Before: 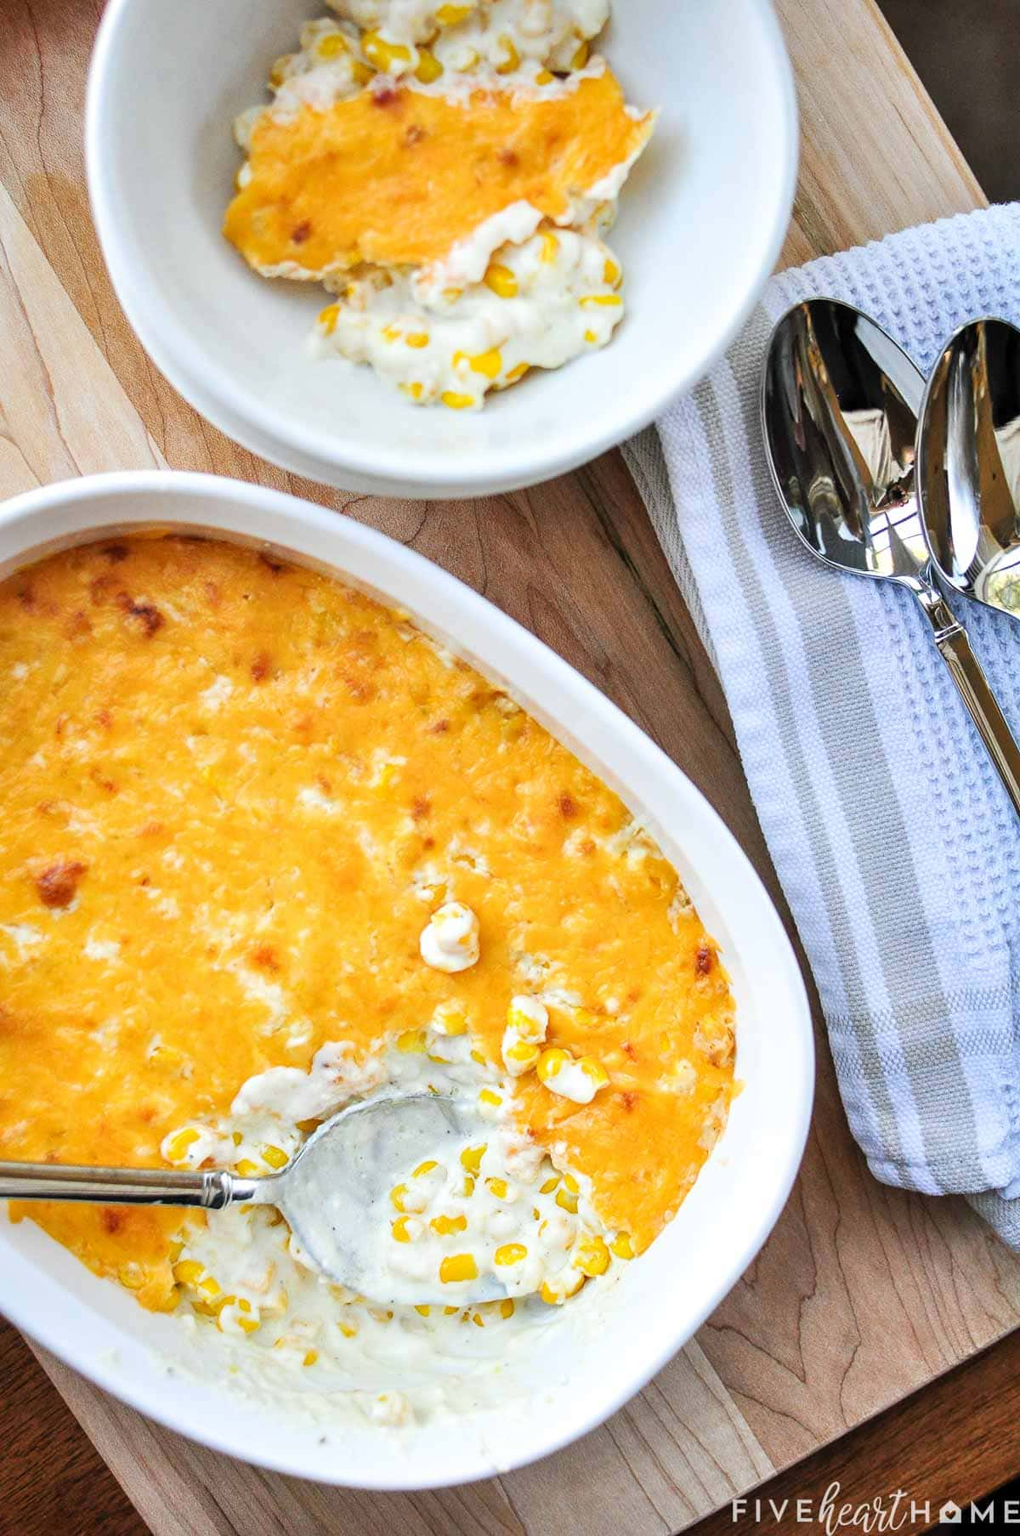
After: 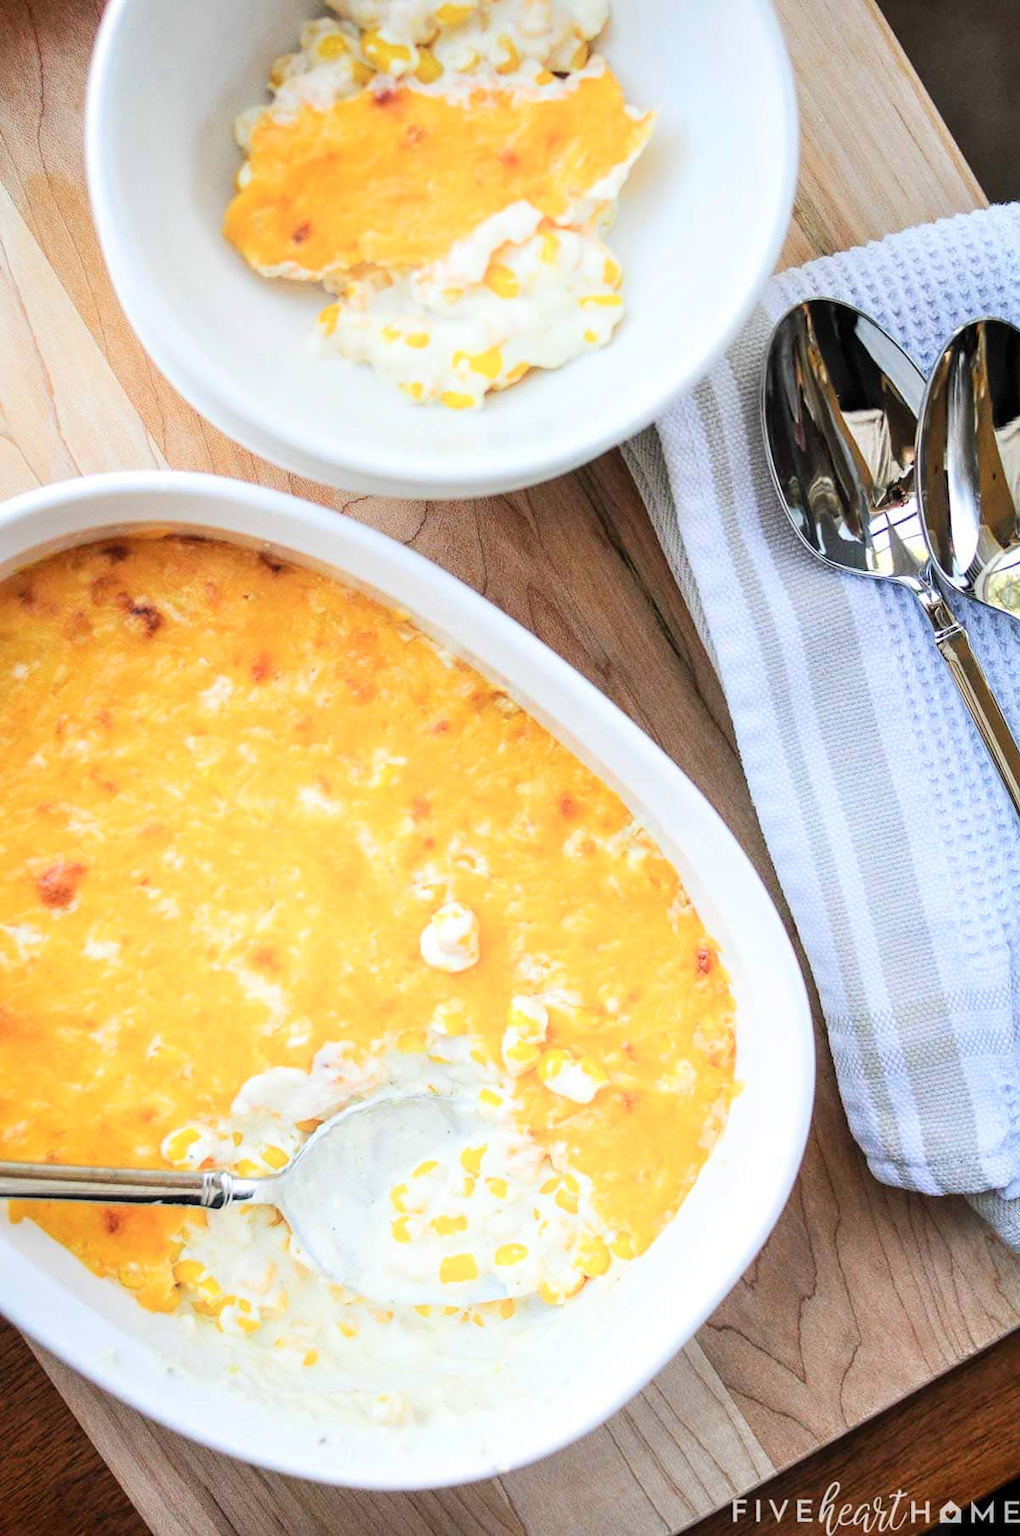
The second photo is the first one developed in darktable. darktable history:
shadows and highlights: shadows -39.67, highlights 62.92, soften with gaussian
